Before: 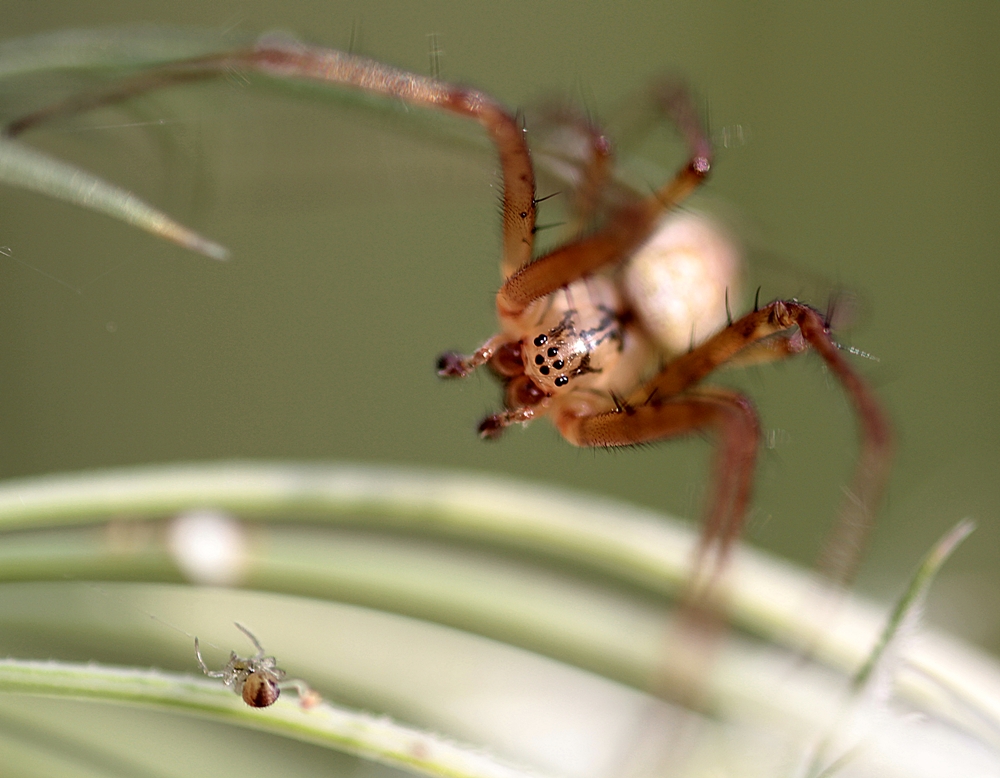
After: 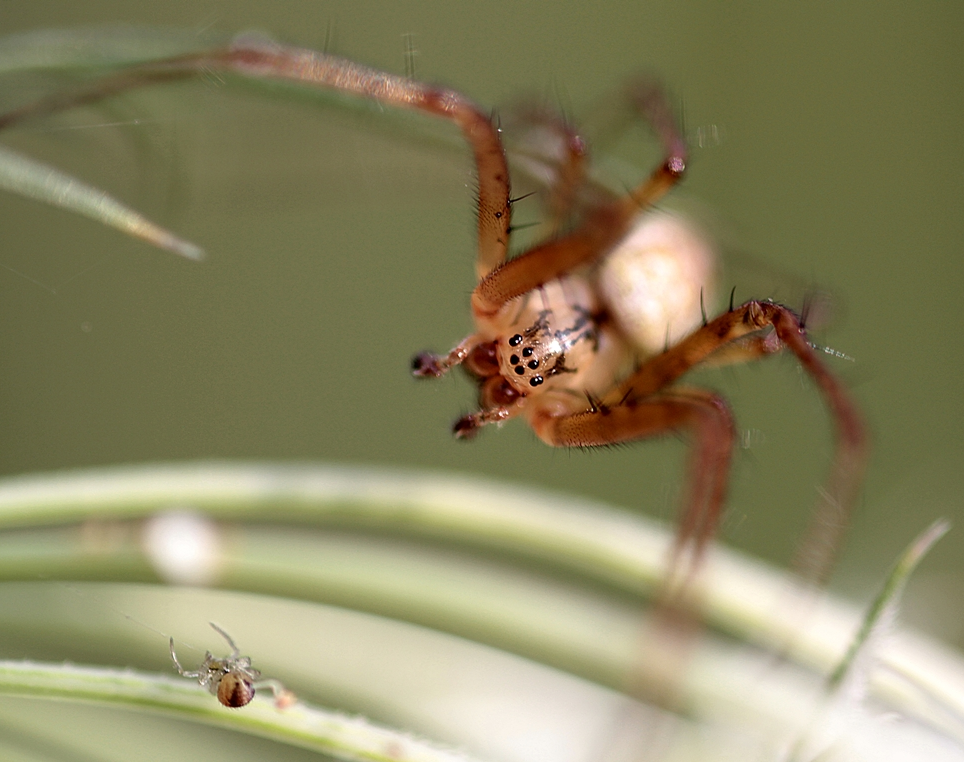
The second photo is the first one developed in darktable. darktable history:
crop and rotate: left 2.543%, right 1.048%, bottom 2.039%
